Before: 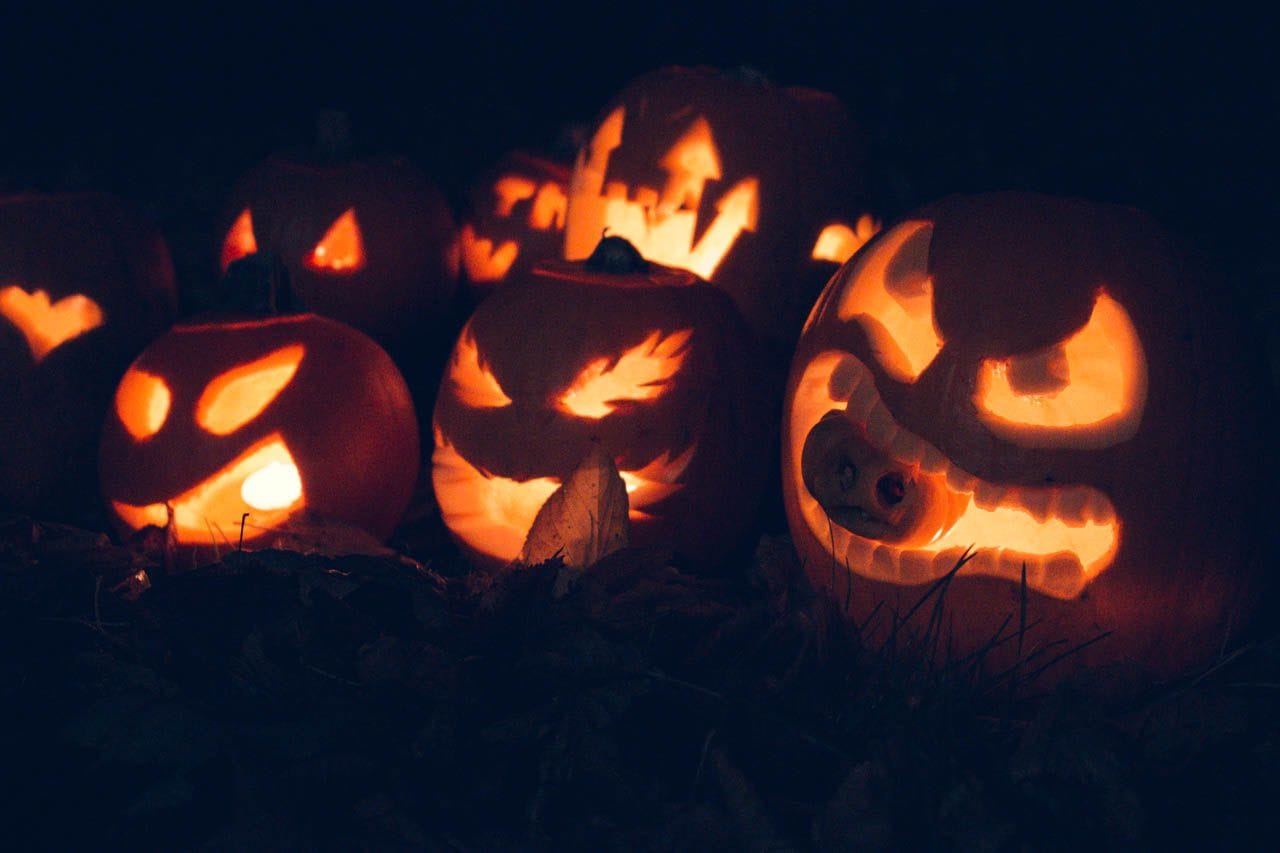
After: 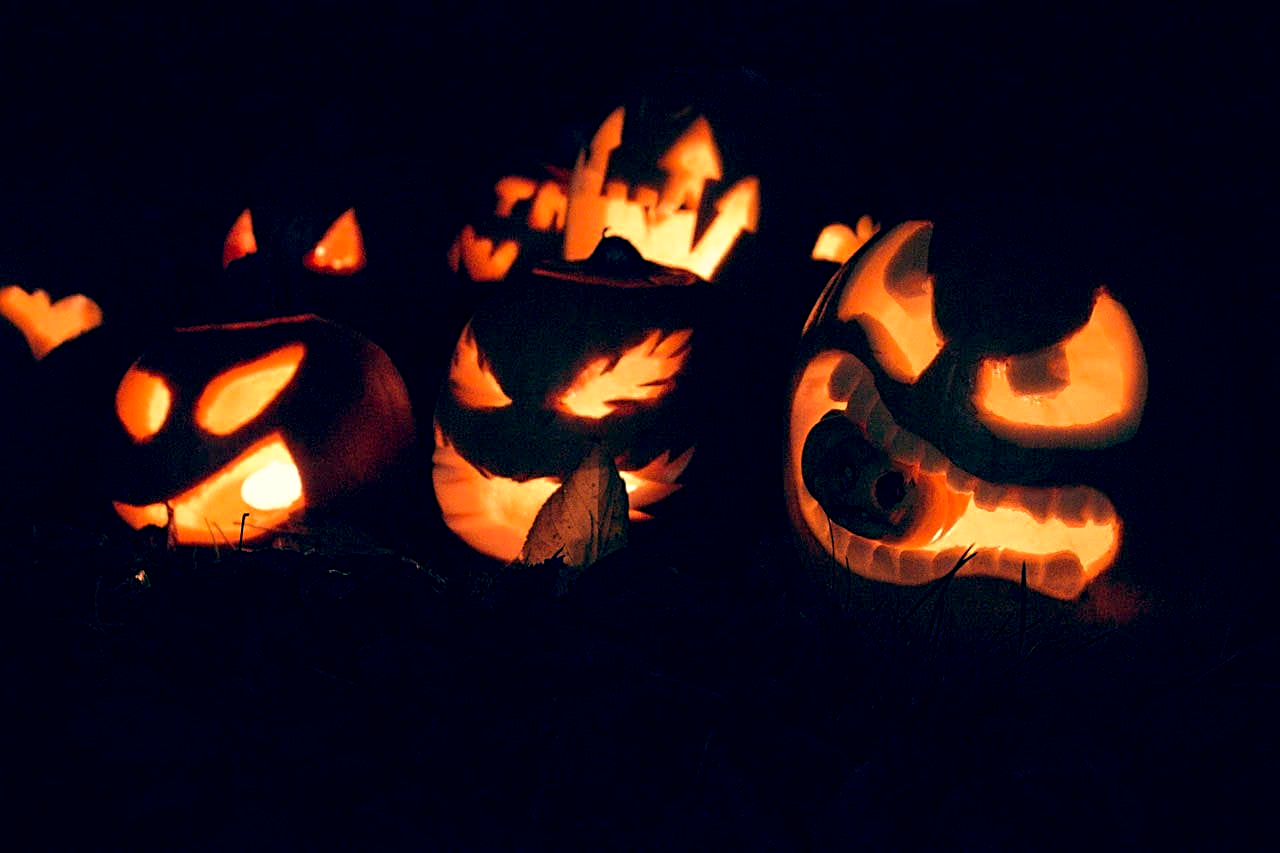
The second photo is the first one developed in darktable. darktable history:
exposure: exposure -0.041 EV, compensate highlight preservation false
base curve: curves: ch0 [(0.017, 0) (0.425, 0.441) (0.844, 0.933) (1, 1)], preserve colors none
sharpen: on, module defaults
color balance: lift [1.005, 0.99, 1.007, 1.01], gamma [1, 0.979, 1.011, 1.021], gain [0.923, 1.098, 1.025, 0.902], input saturation 90.45%, contrast 7.73%, output saturation 105.91%
